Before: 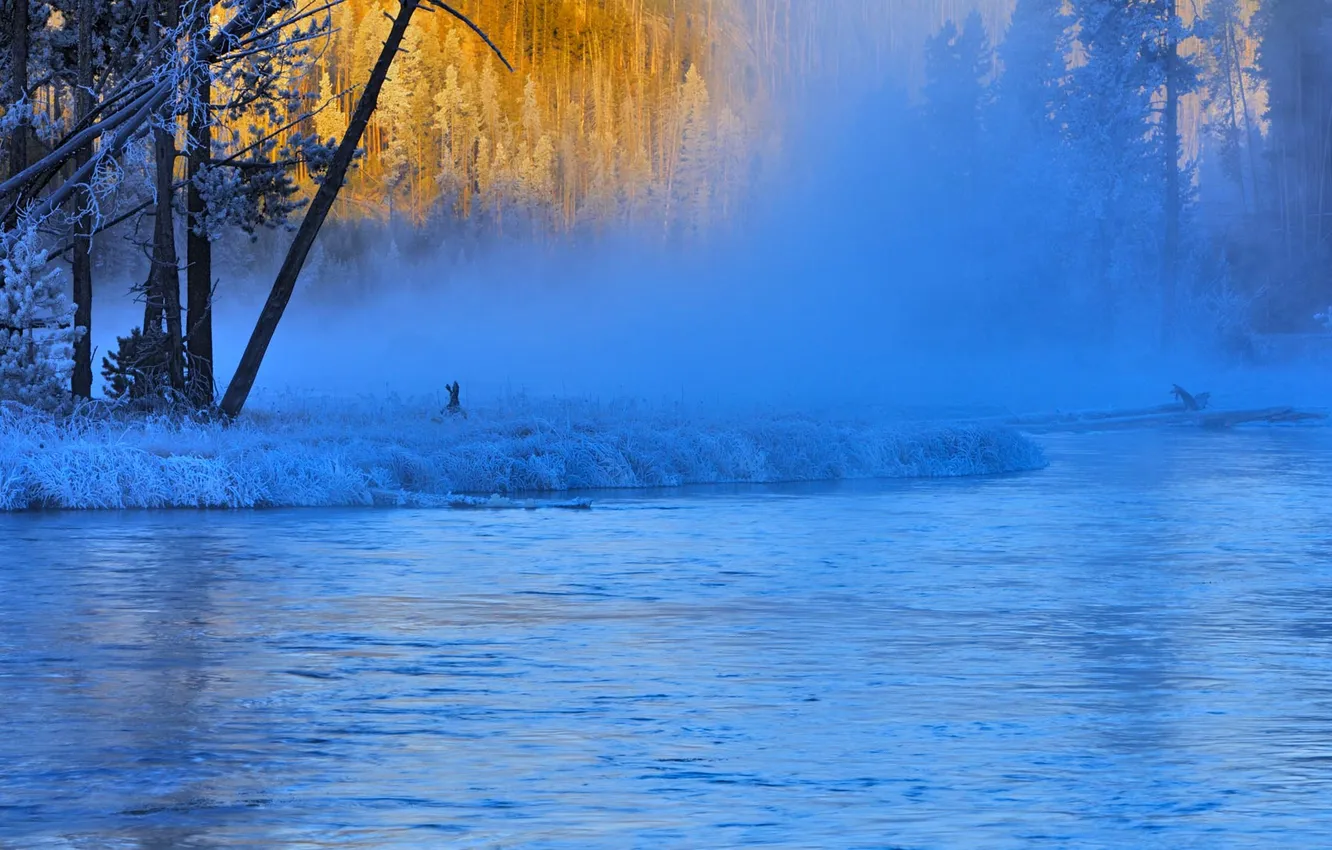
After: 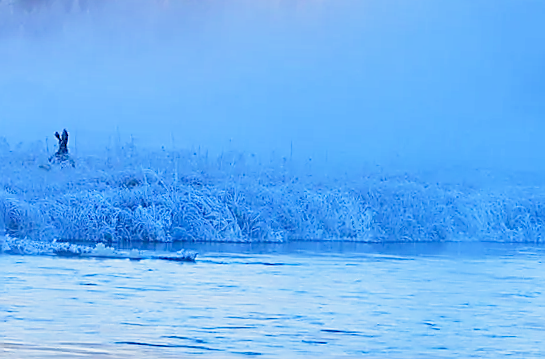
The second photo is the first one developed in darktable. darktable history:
crop: left 30%, top 30%, right 30%, bottom 30%
rotate and perspective: rotation 2.17°, automatic cropping off
filmic rgb: middle gray luminance 9.23%, black relative exposure -10.55 EV, white relative exposure 3.45 EV, threshold 6 EV, target black luminance 0%, hardness 5.98, latitude 59.69%, contrast 1.087, highlights saturation mix 5%, shadows ↔ highlights balance 29.23%, add noise in highlights 0, preserve chrominance no, color science v3 (2019), use custom middle-gray values true, iterations of high-quality reconstruction 0, contrast in highlights soft, enable highlight reconstruction true
sharpen: radius 1.4, amount 1.25, threshold 0.7
